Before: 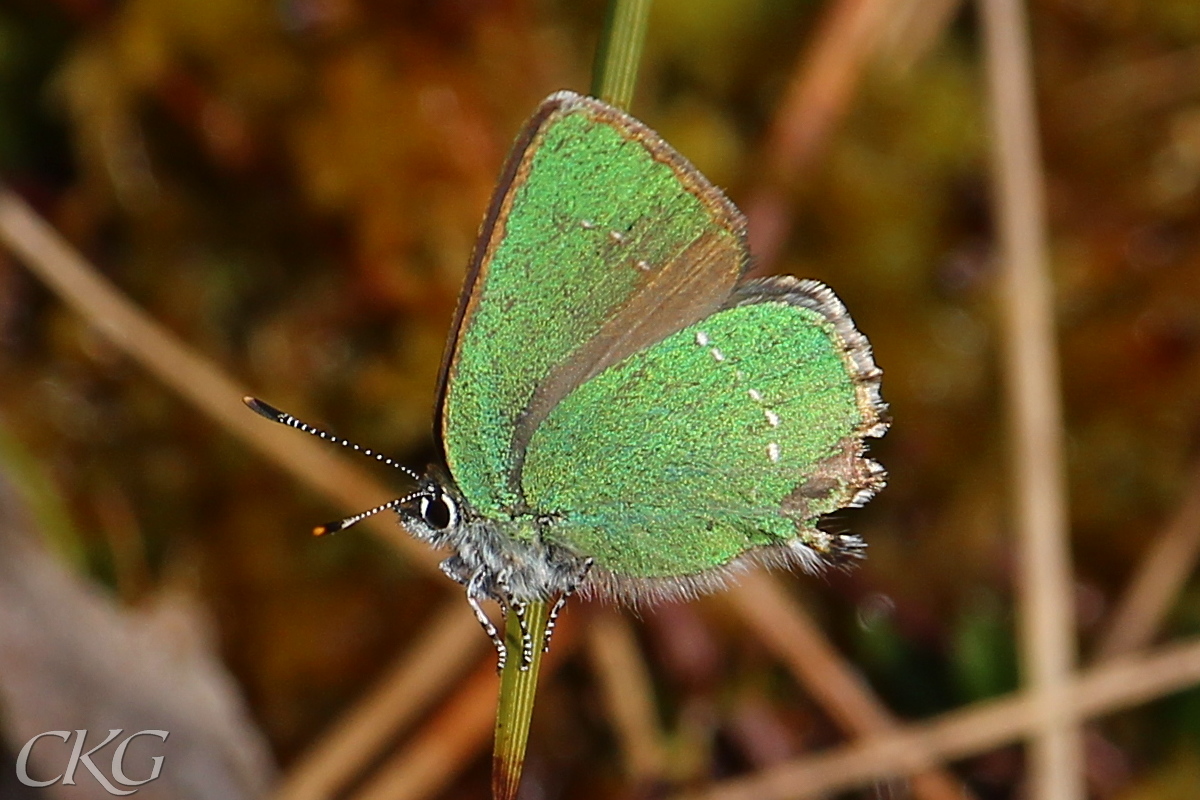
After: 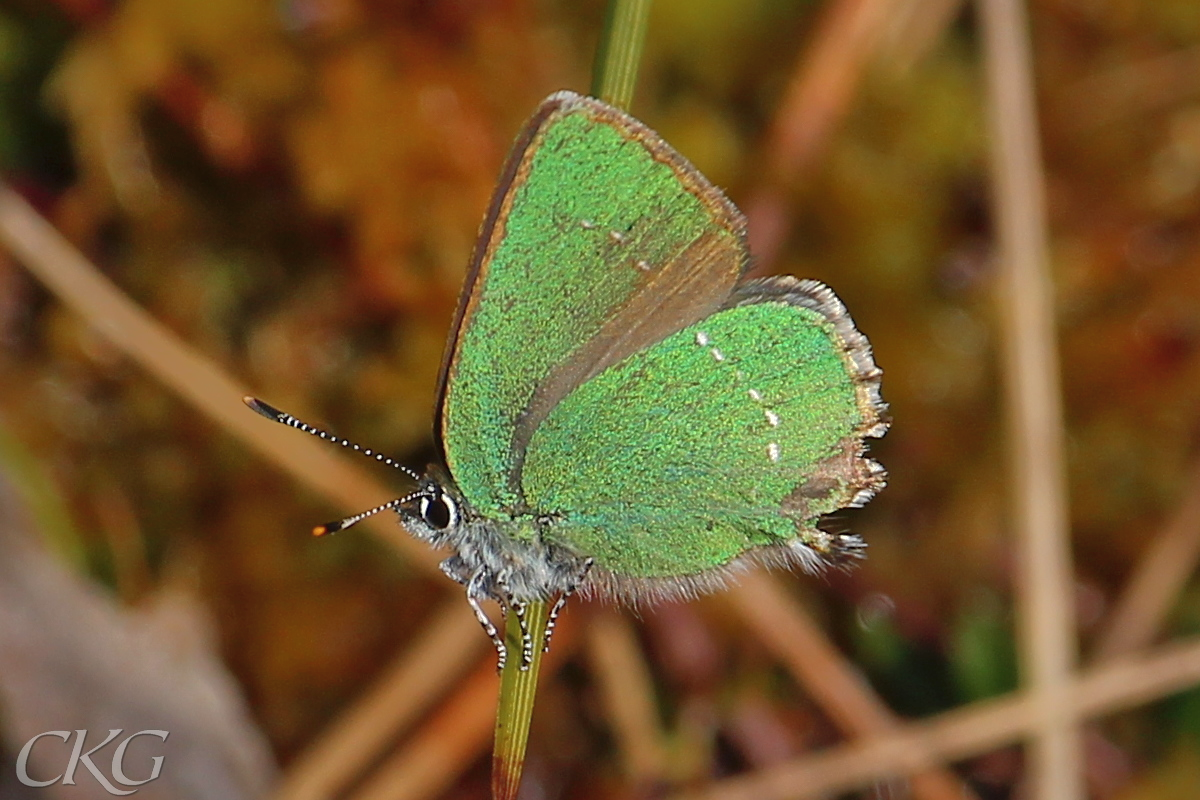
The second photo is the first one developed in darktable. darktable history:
tone equalizer: on, module defaults
shadows and highlights: shadows 60.43, highlights -59.87
exposure: compensate highlight preservation false
